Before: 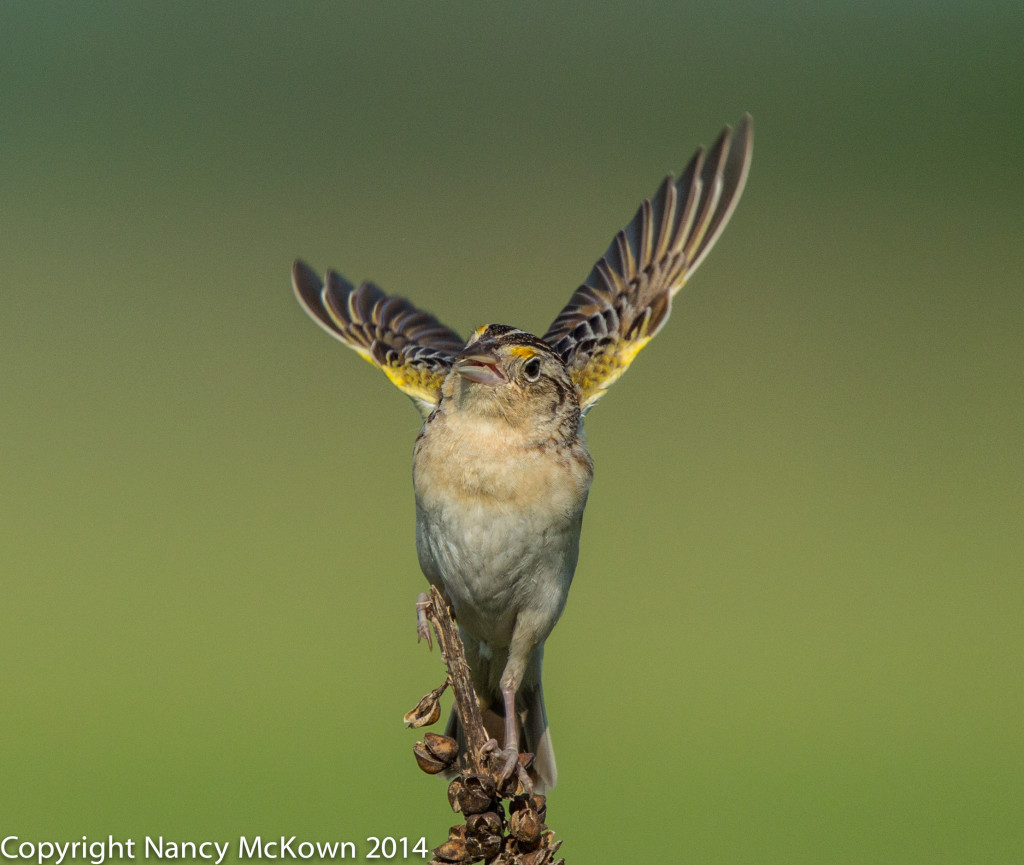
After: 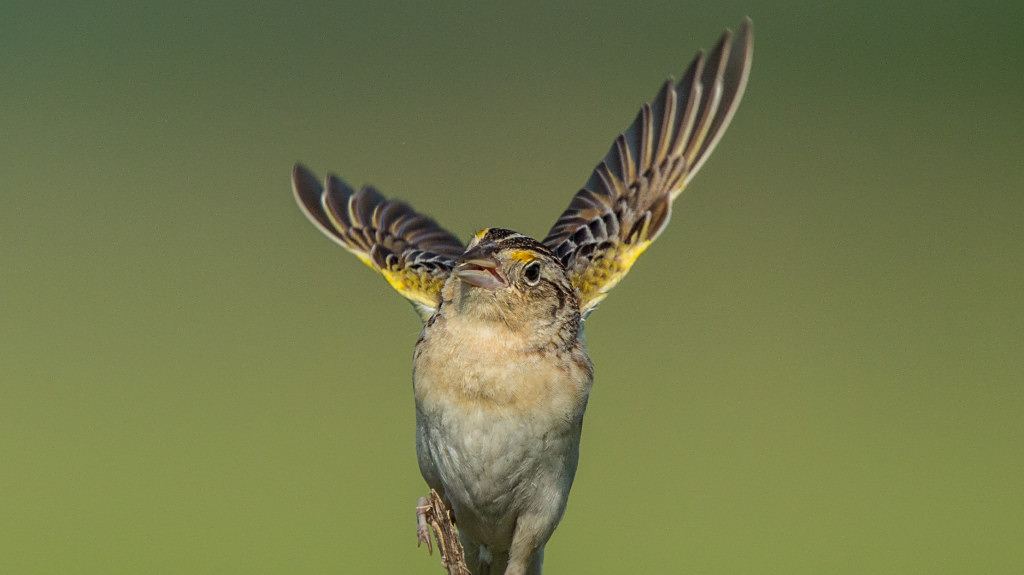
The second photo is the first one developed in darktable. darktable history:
sharpen: amount 0.201
crop: top 11.171%, bottom 22.319%
